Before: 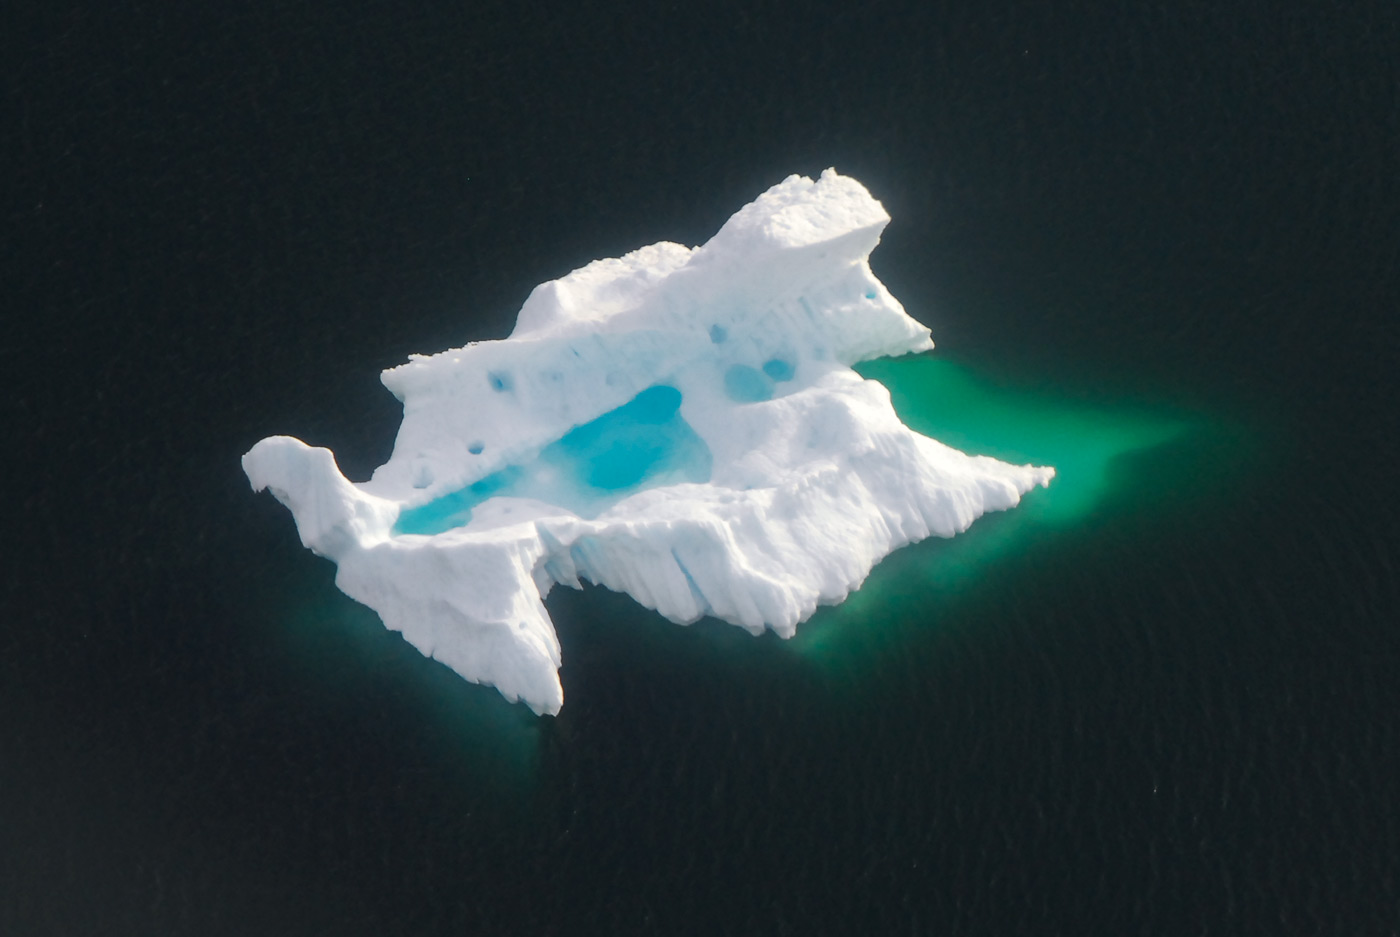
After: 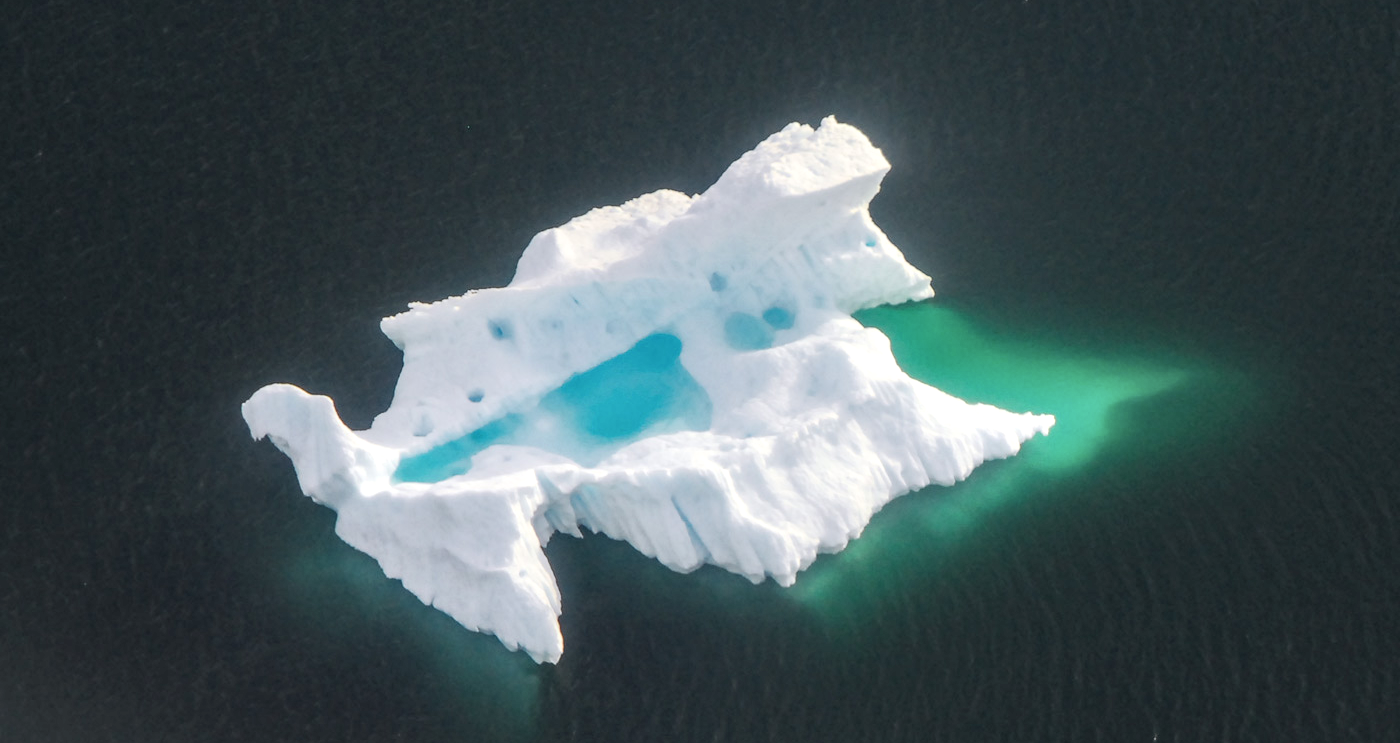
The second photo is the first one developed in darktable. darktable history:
local contrast: highlights 26%, detail 150%
crop and rotate: top 5.649%, bottom 14.984%
contrast brightness saturation: contrast 0.144, brightness 0.206
